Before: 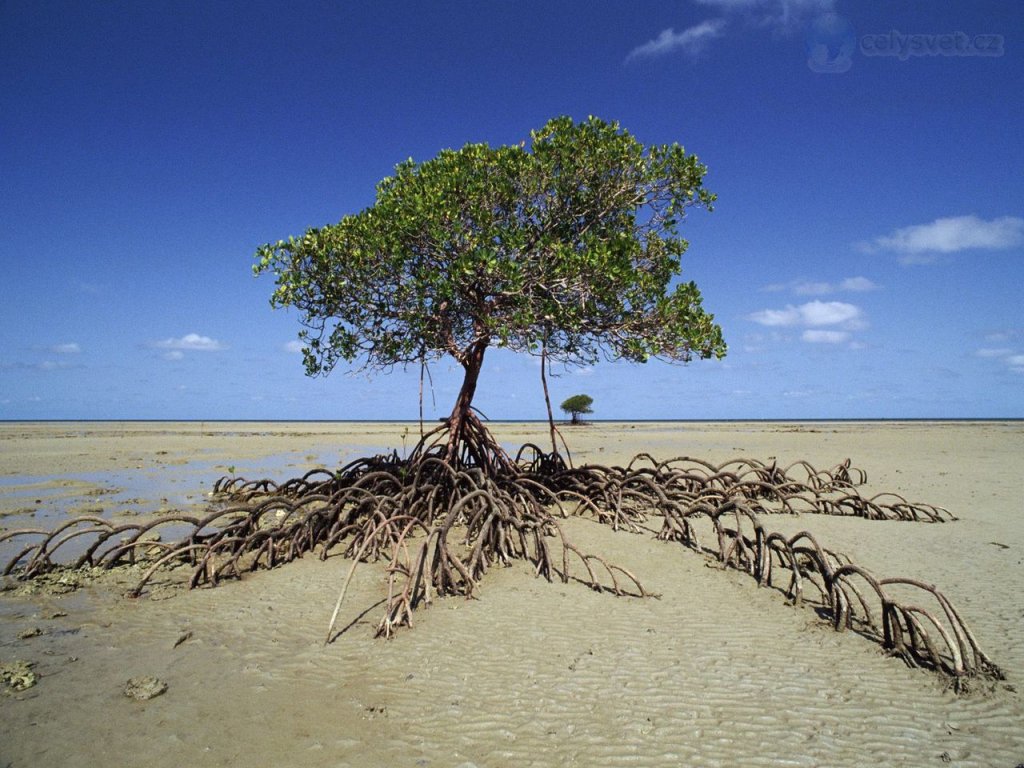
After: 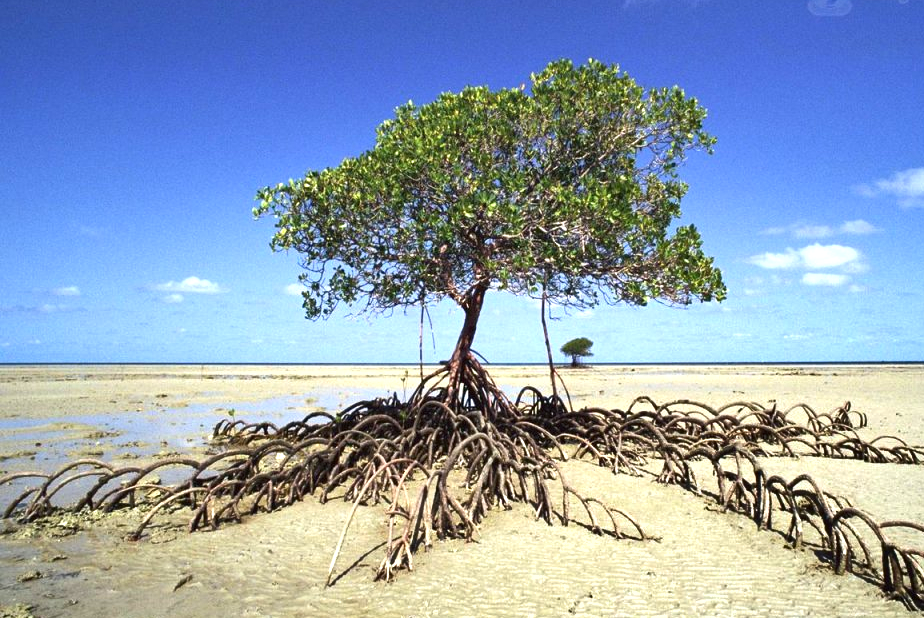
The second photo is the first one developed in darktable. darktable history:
exposure: black level correction 0, exposure 1 EV, compensate highlight preservation false
crop: top 7.49%, right 9.717%, bottom 11.943%
shadows and highlights: shadows 52.42, soften with gaussian
tone equalizer: on, module defaults
